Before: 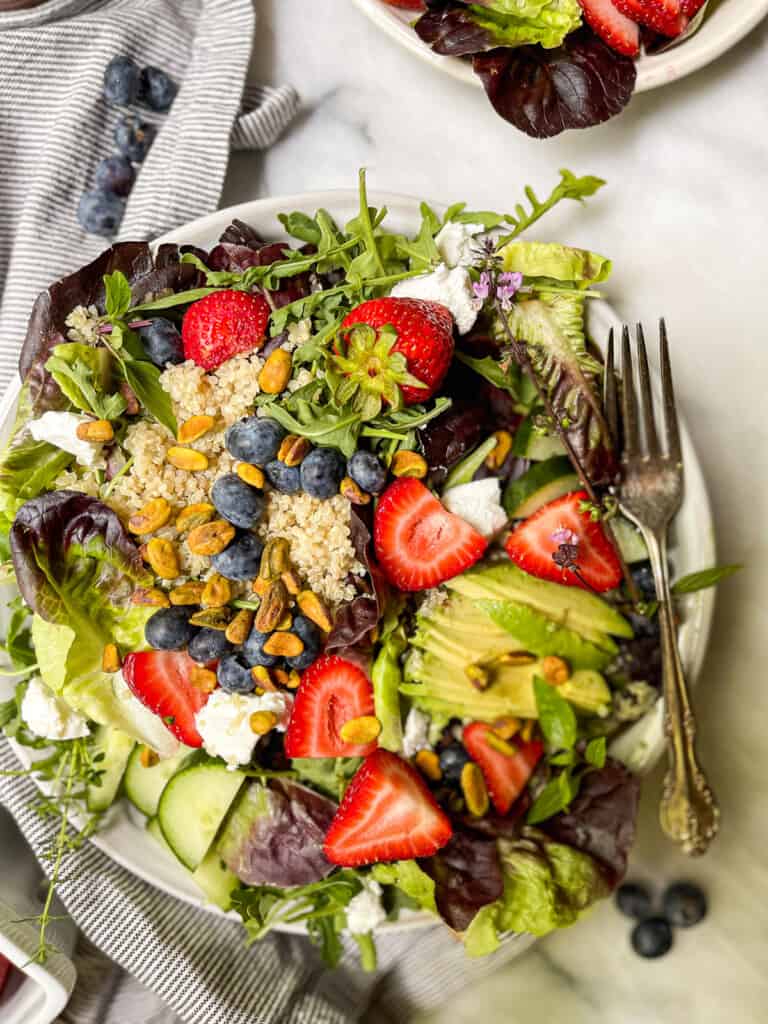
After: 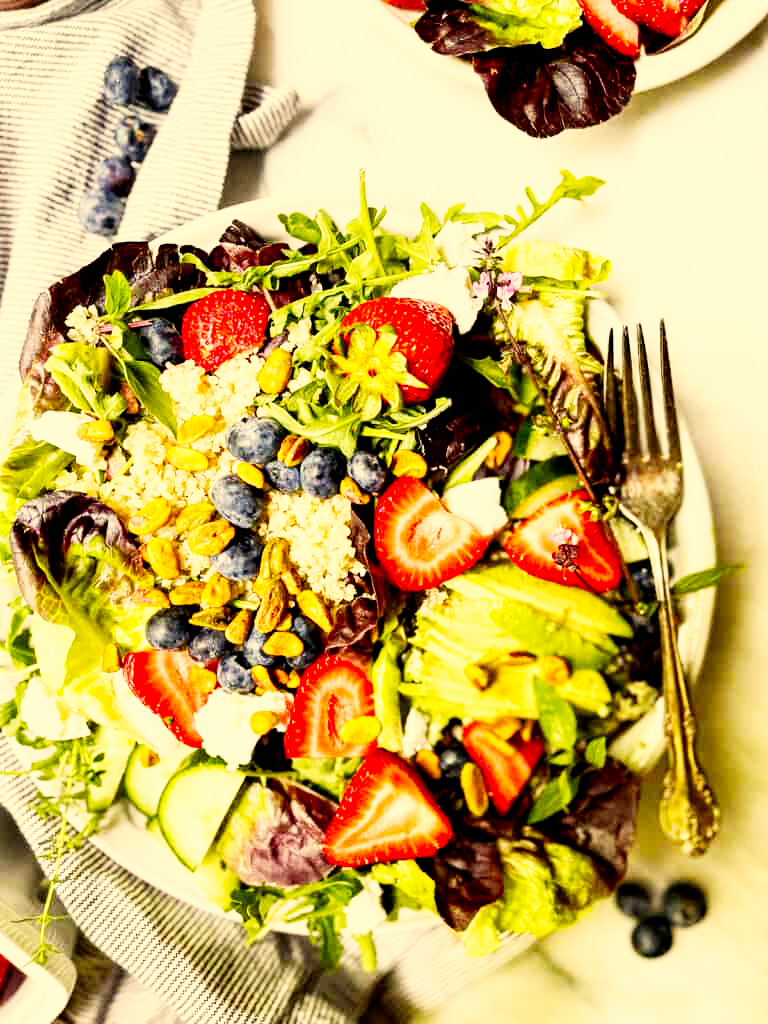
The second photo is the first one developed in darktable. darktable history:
exposure: black level correction 0.009, compensate exposure bias true, compensate highlight preservation false
base curve: curves: ch0 [(0, 0) (0.007, 0.004) (0.027, 0.03) (0.046, 0.07) (0.207, 0.54) (0.442, 0.872) (0.673, 0.972) (1, 1)], preserve colors none
color correction: highlights a* 2.51, highlights b* 22.58
